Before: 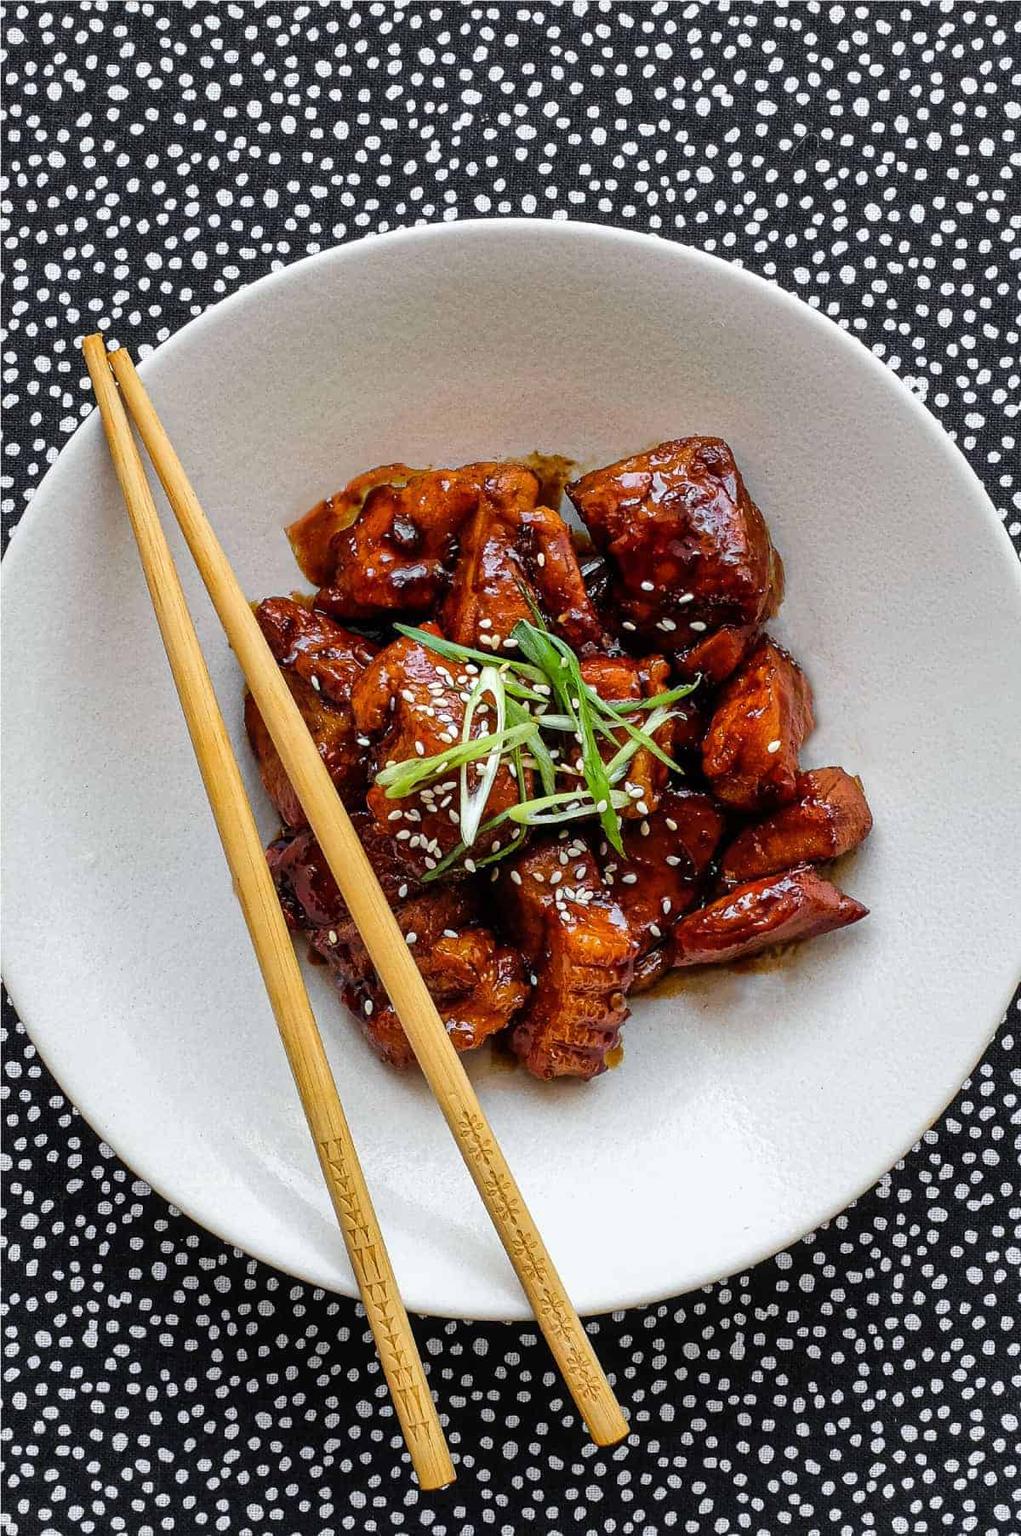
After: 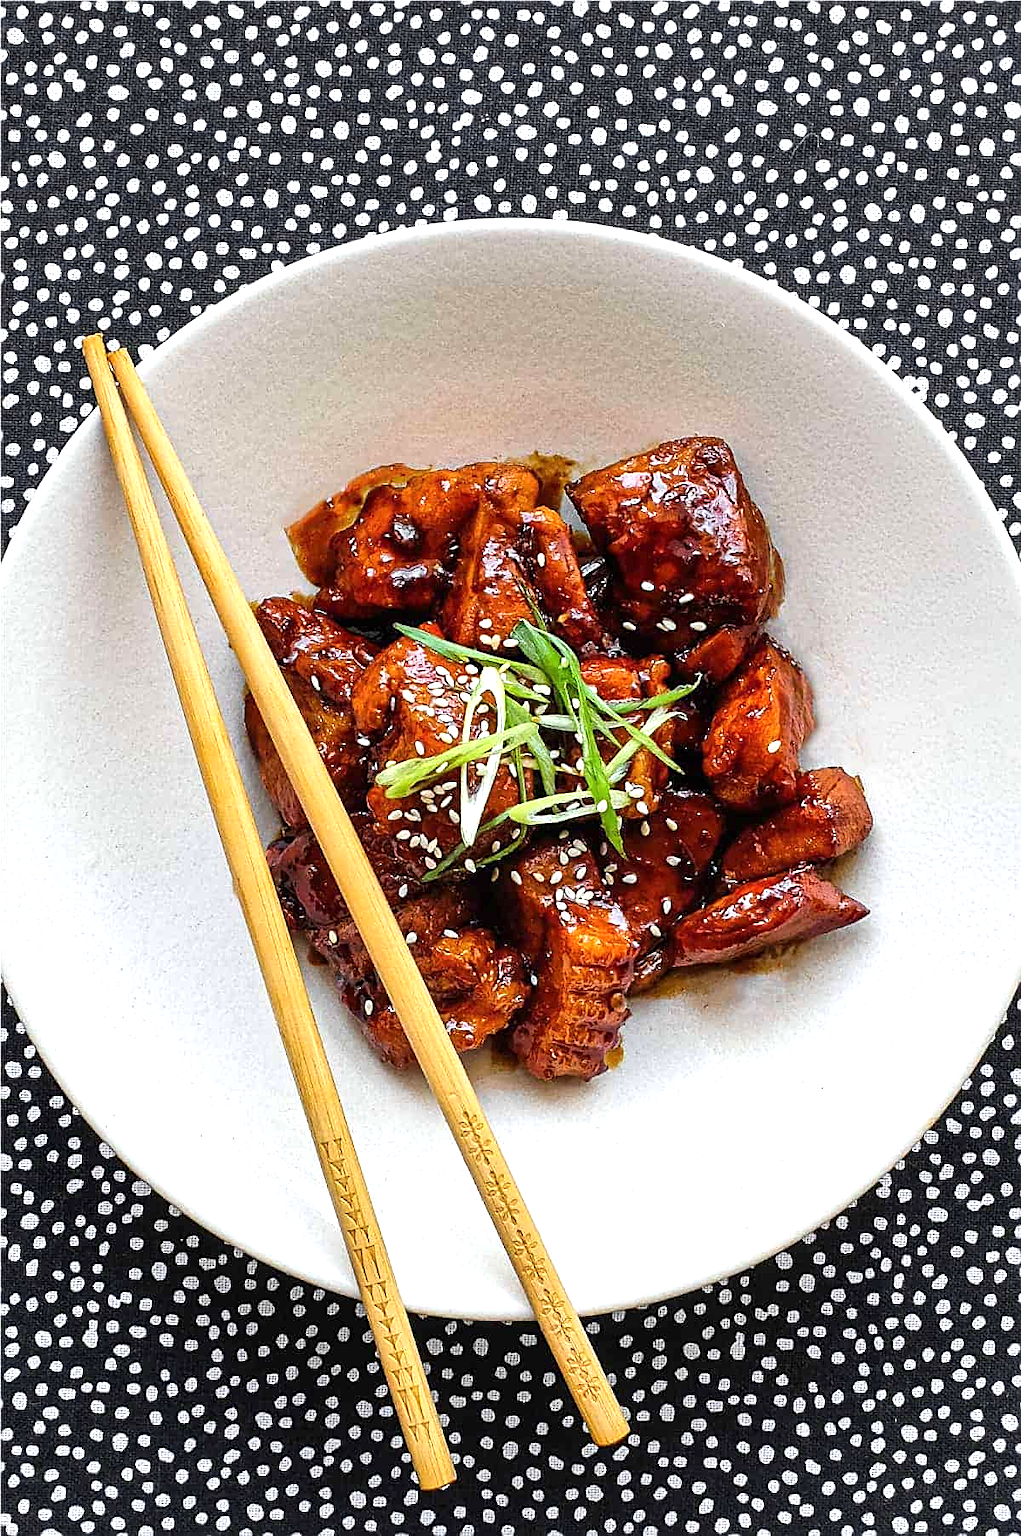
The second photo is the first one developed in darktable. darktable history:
exposure: black level correction 0, exposure 0.6 EV, compensate highlight preservation false
sharpen: on, module defaults
